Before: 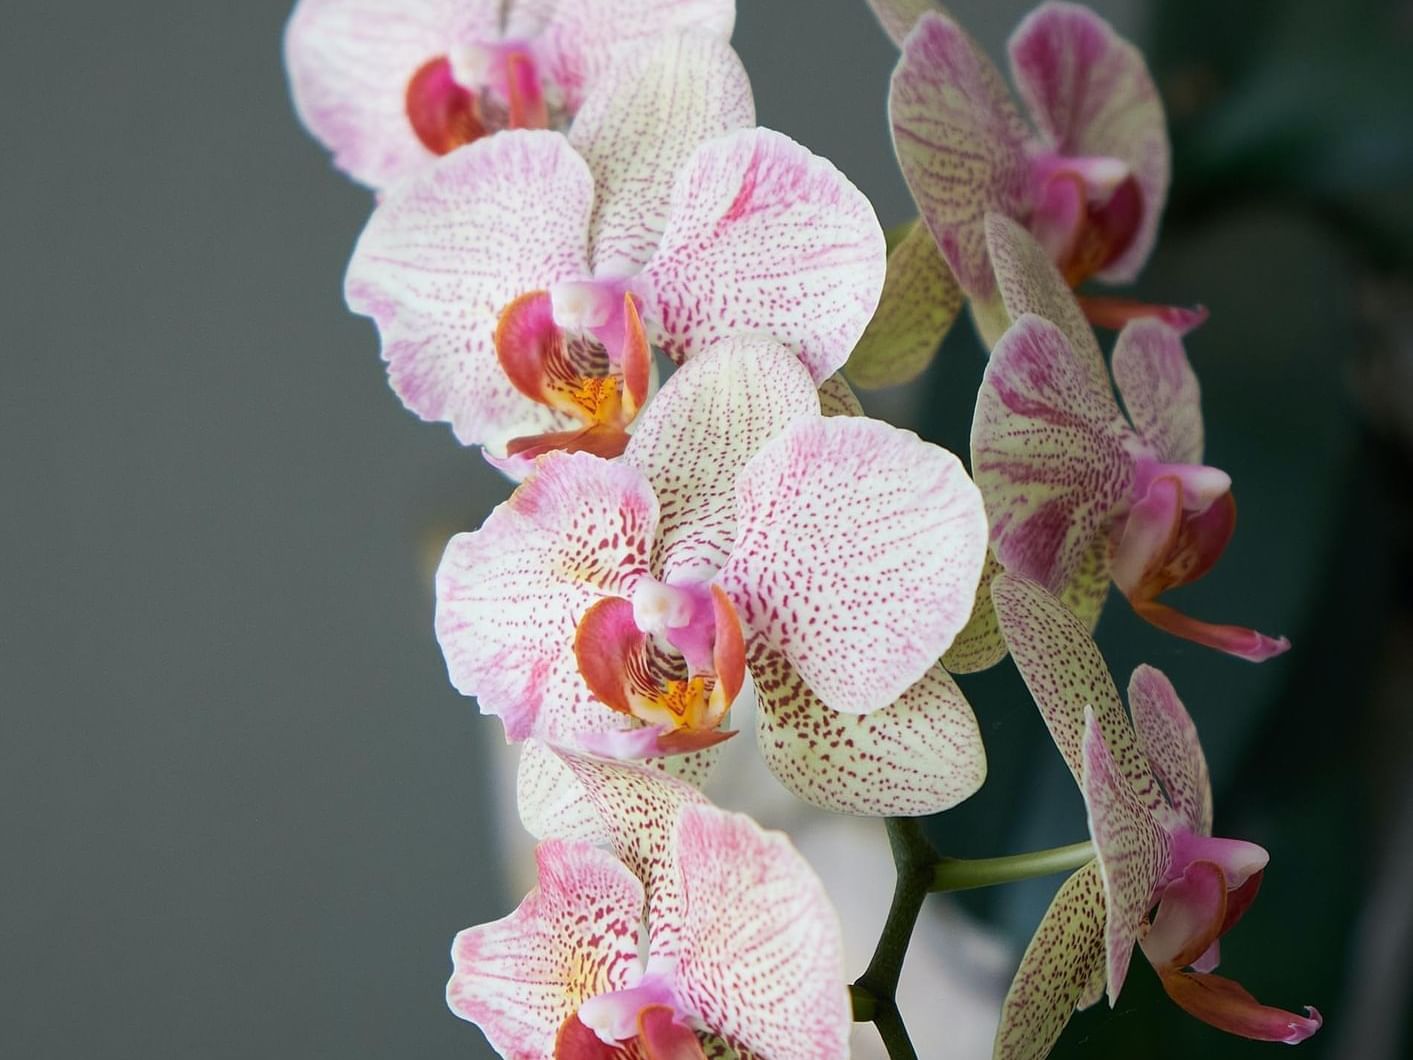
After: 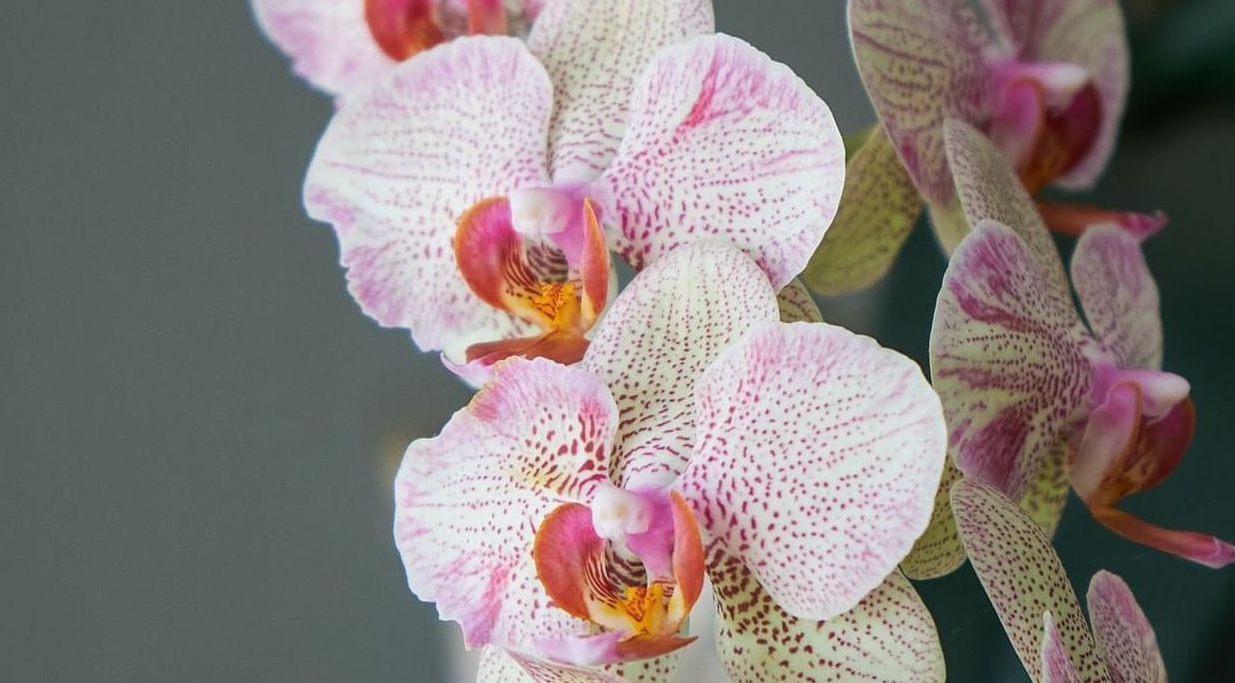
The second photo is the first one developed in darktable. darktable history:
local contrast: detail 109%
crop: left 2.919%, top 8.912%, right 9.672%, bottom 26.623%
